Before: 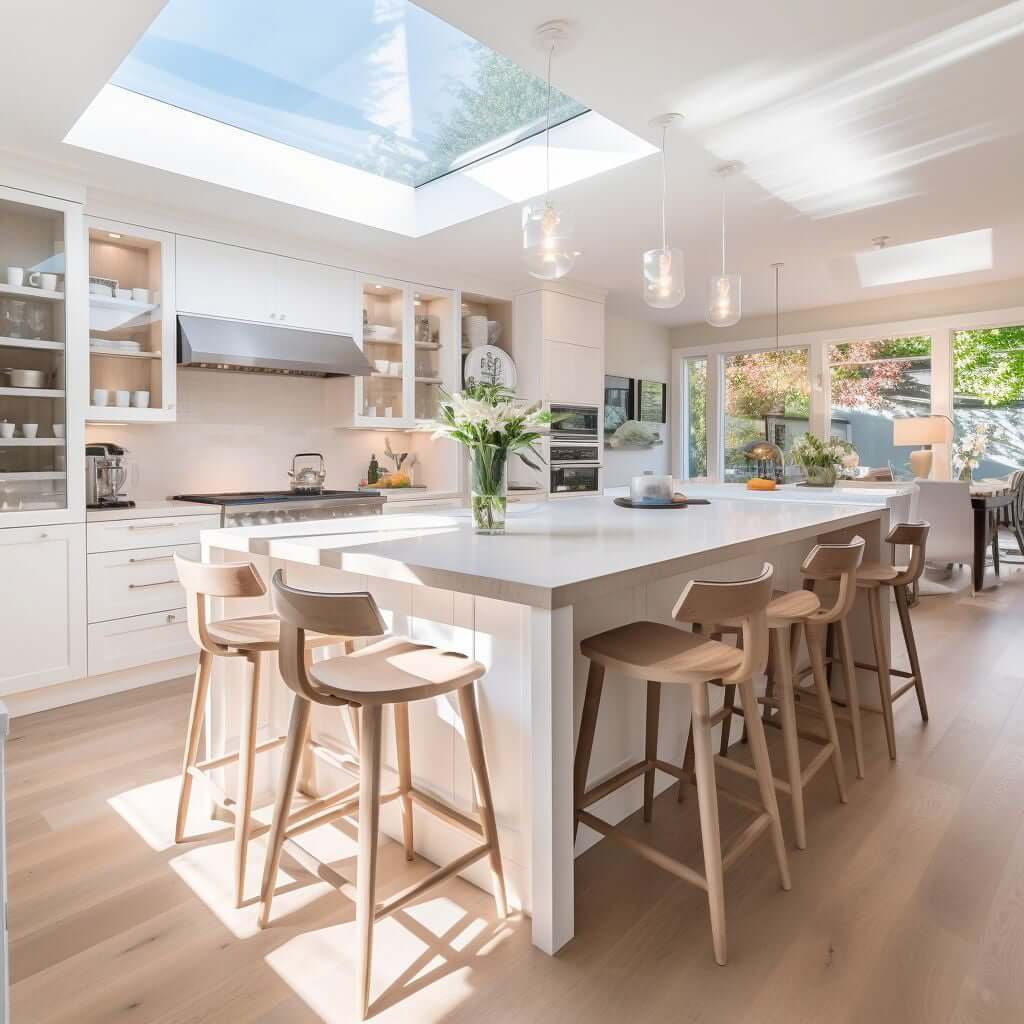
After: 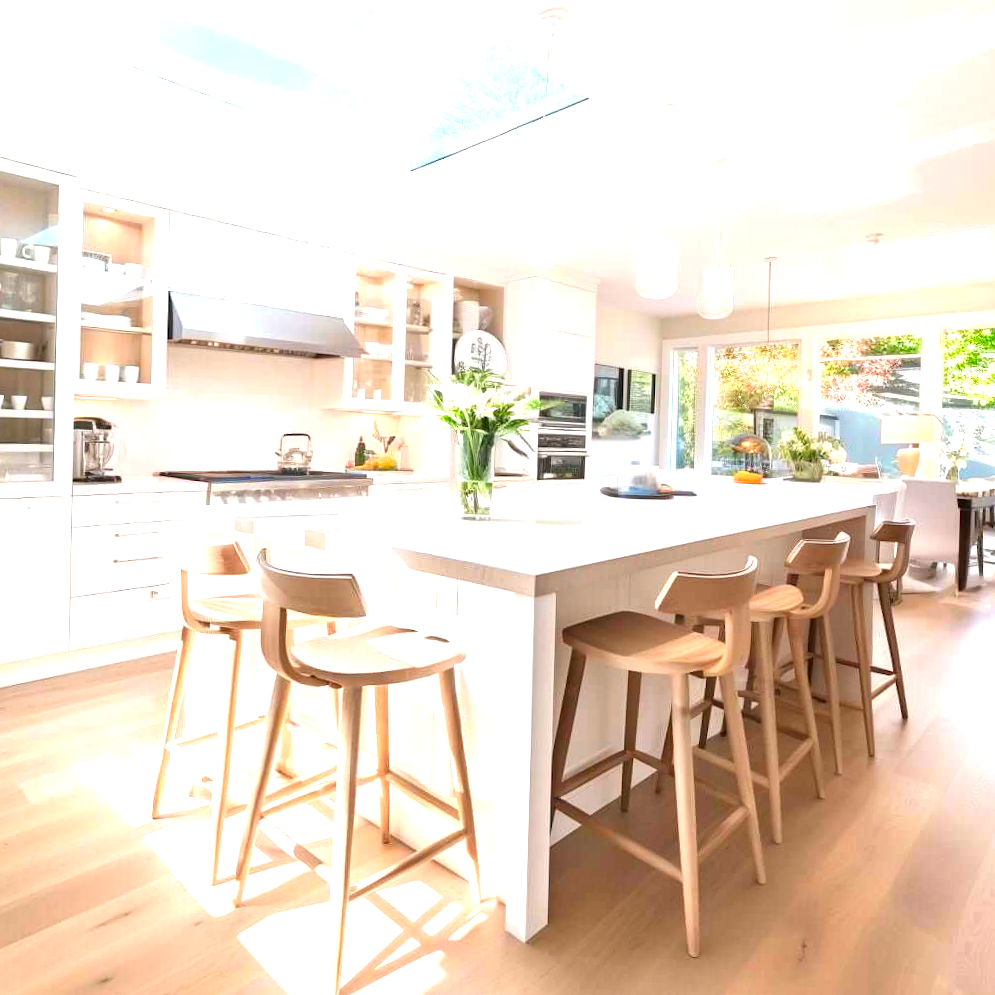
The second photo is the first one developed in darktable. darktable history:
white balance: emerald 1
crop and rotate: angle -1.69°
contrast brightness saturation: brightness -0.02, saturation 0.35
exposure: exposure 1.089 EV, compensate highlight preservation false
